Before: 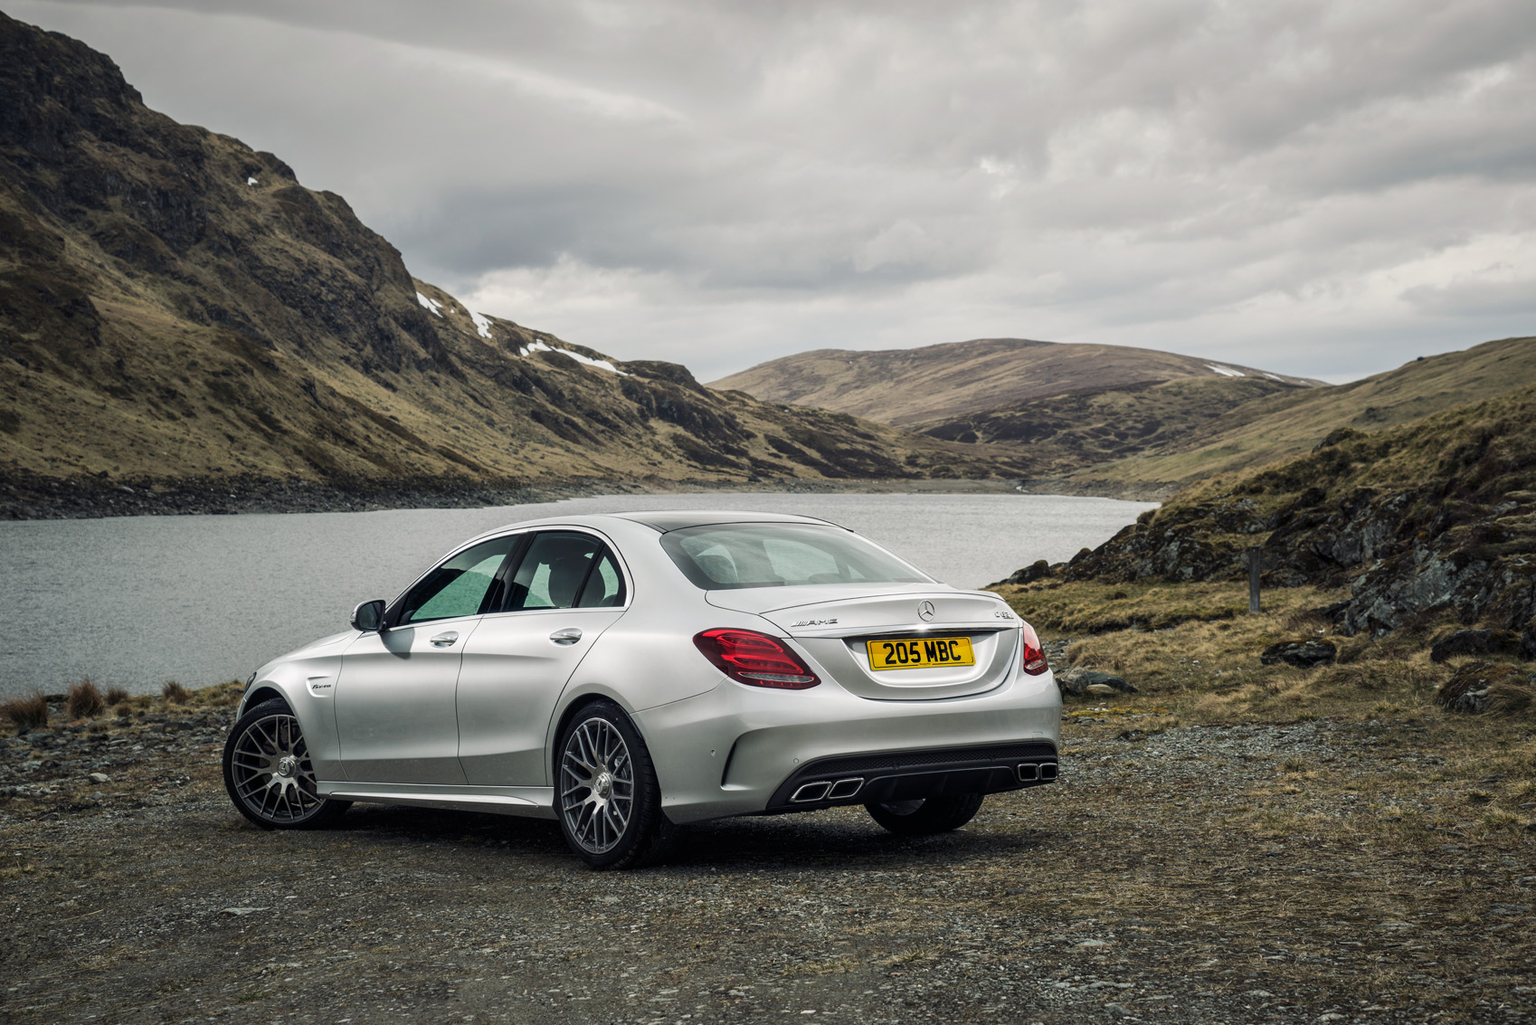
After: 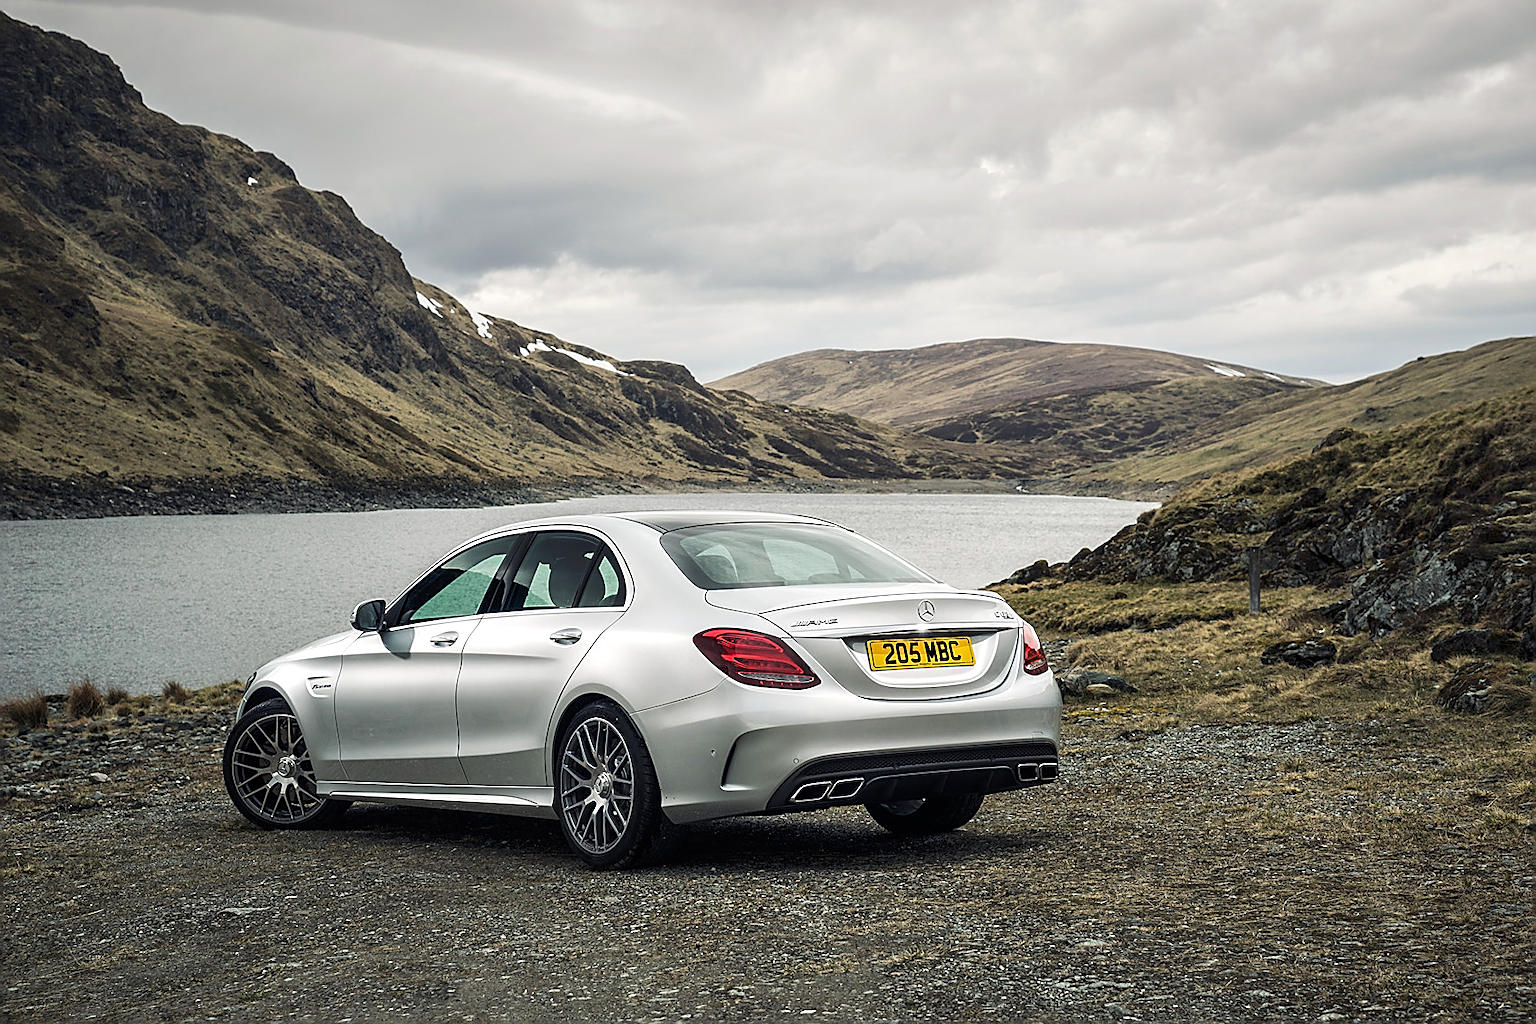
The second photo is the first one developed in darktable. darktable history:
exposure: exposure 0.29 EV, compensate highlight preservation false
sharpen: radius 1.419, amount 1.255, threshold 0.601
